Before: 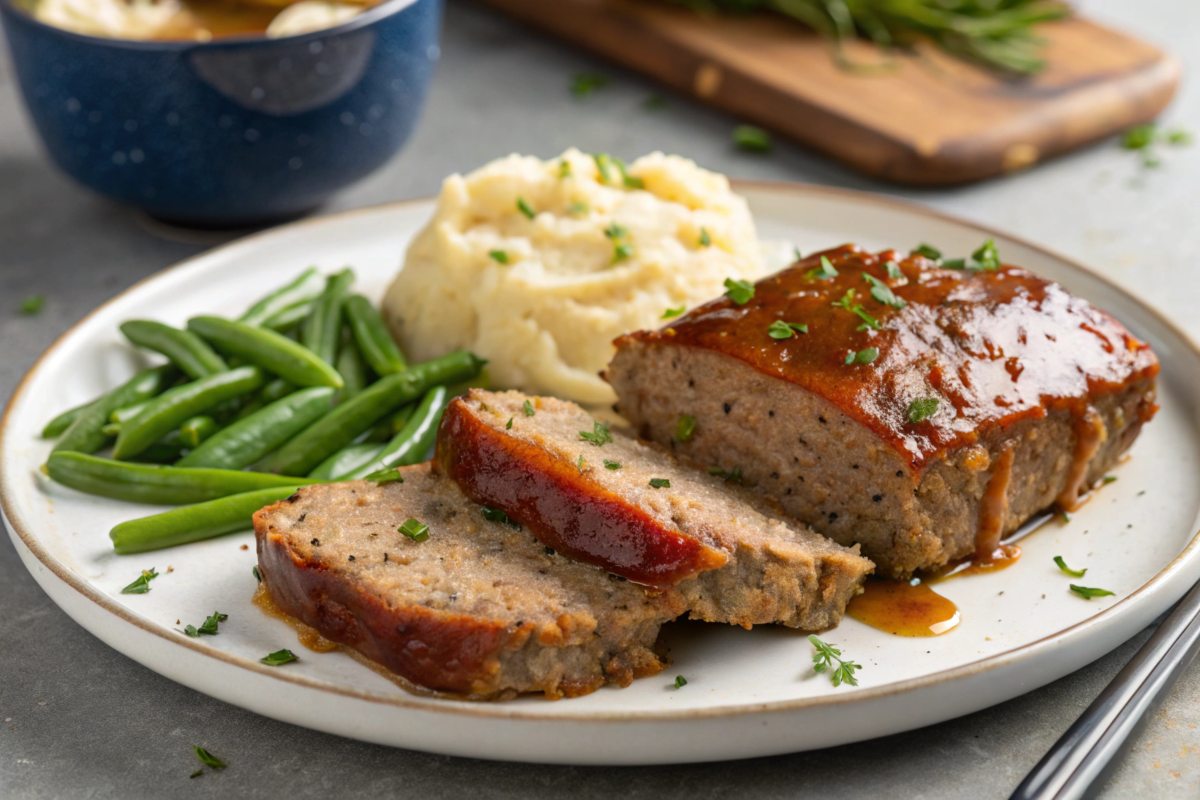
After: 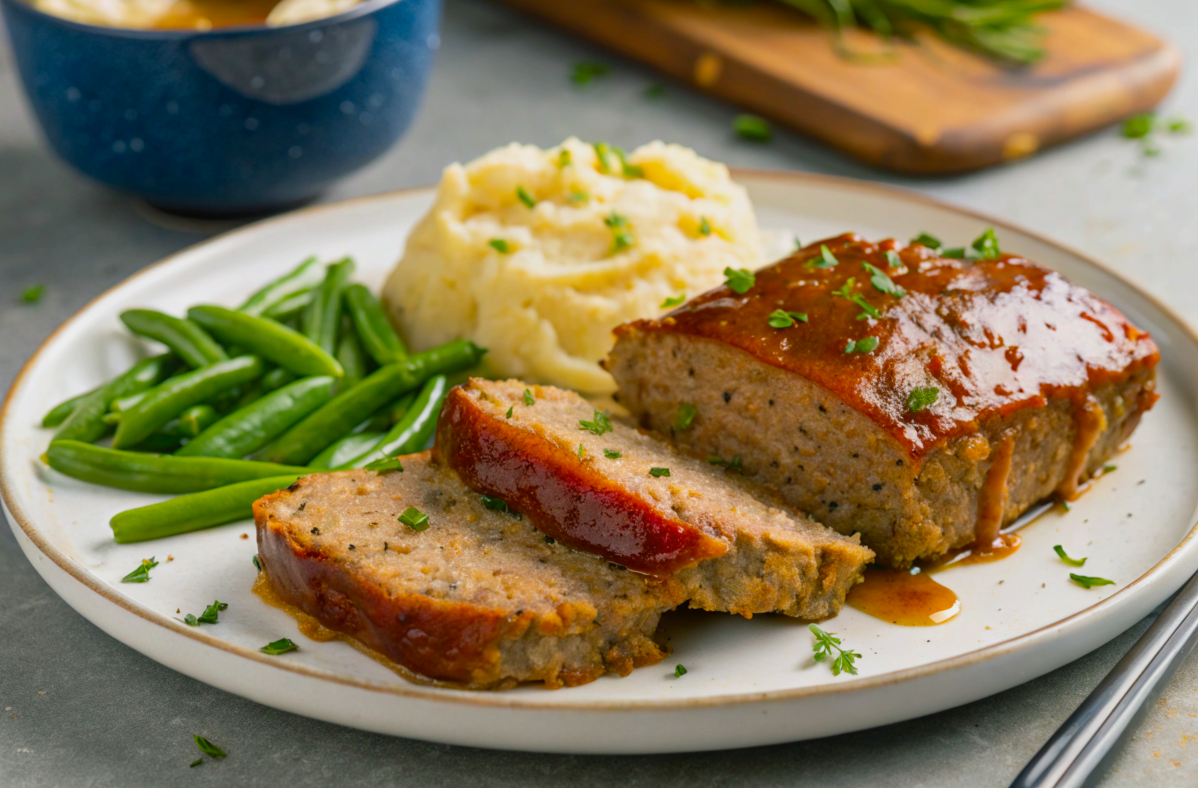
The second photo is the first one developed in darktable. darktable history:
crop: top 1.489%, right 0.099%
color balance rgb: shadows lift › luminance -7.334%, shadows lift › chroma 2.381%, shadows lift › hue 164.62°, perceptual saturation grading › global saturation 31.314%, perceptual brilliance grading › global brilliance 2.989%, perceptual brilliance grading › highlights -3.247%, perceptual brilliance grading › shadows 2.801%, contrast -9.402%
